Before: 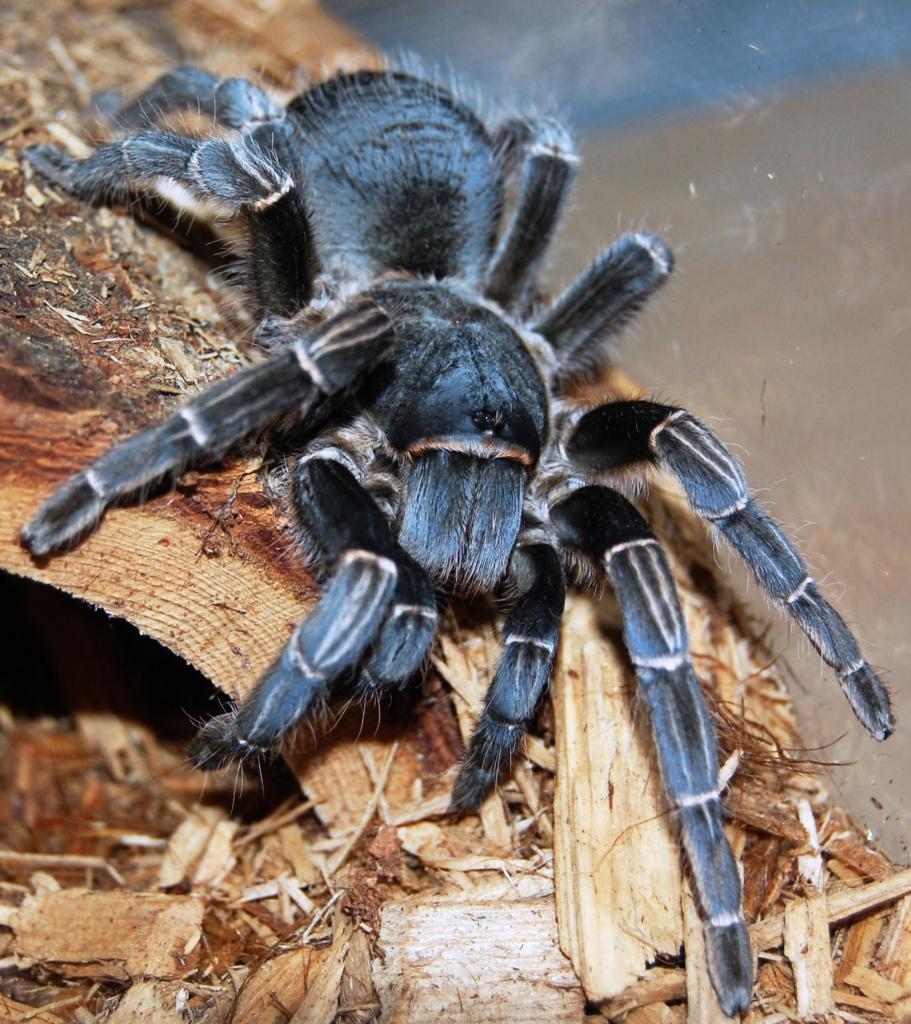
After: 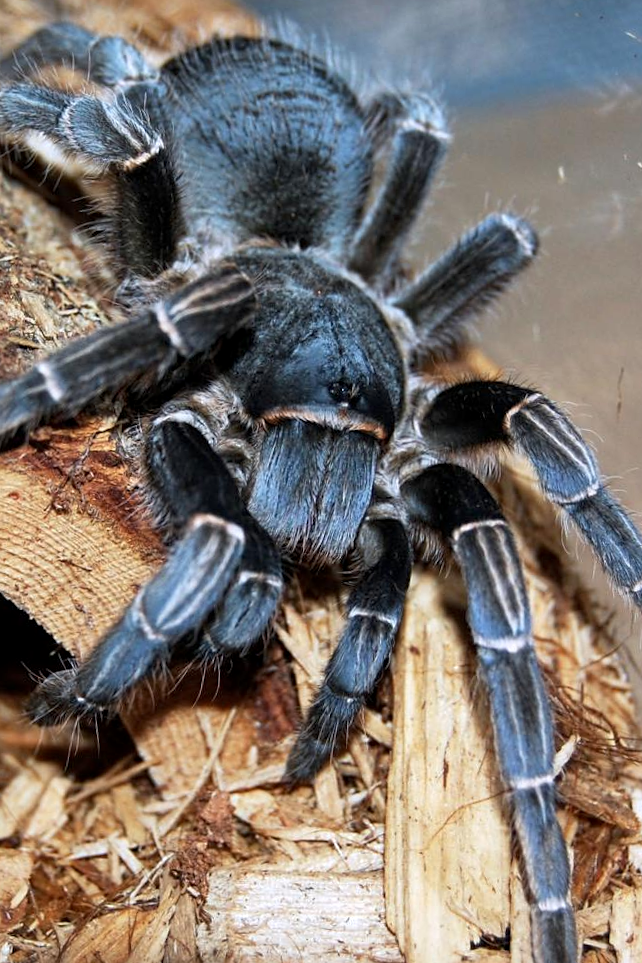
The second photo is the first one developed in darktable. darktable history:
crop and rotate: angle -3.27°, left 14.277%, top 0.028%, right 10.766%, bottom 0.028%
local contrast: highlights 100%, shadows 100%, detail 120%, midtone range 0.2
sharpen: amount 0.2
